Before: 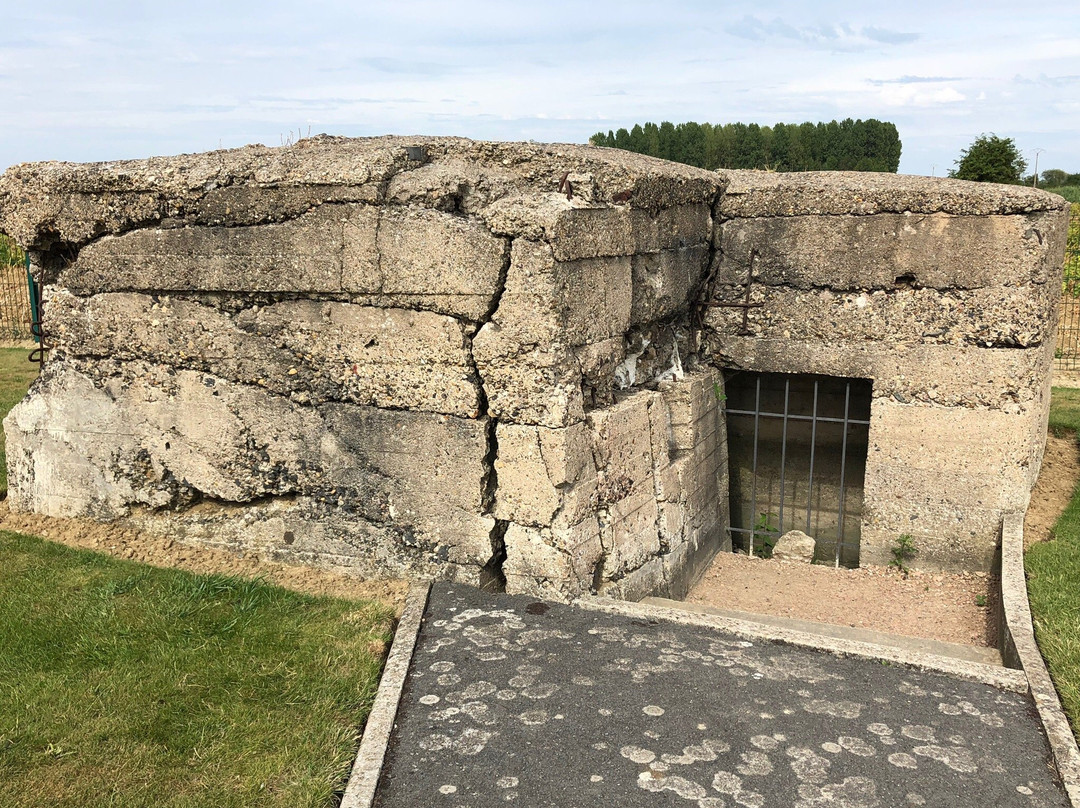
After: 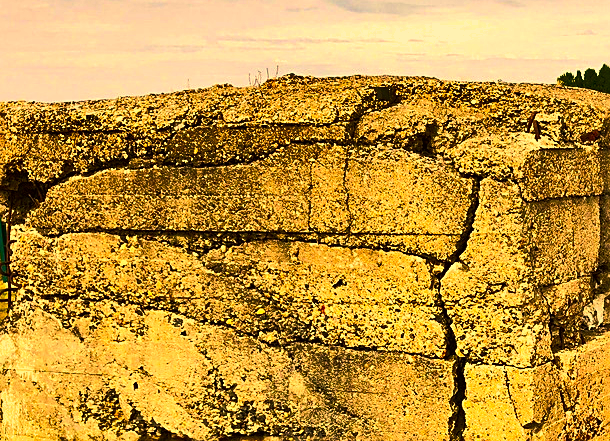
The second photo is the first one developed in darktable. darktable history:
sharpen: on, module defaults
crop and rotate: left 3.024%, top 7.467%, right 40.414%, bottom 37.95%
shadows and highlights: shadows 21.02, highlights -81.87, soften with gaussian
tone equalizer: -8 EV 0.007 EV, -7 EV -0.014 EV, -6 EV 0.037 EV, -5 EV 0.039 EV, -4 EV 0.249 EV, -3 EV 0.662 EV, -2 EV 0.584 EV, -1 EV 0.171 EV, +0 EV 0.02 EV, edges refinement/feathering 500, mask exposure compensation -1.57 EV, preserve details no
contrast brightness saturation: contrast 0.092, saturation 0.271
color correction: highlights a* 18.39, highlights b* 35.09, shadows a* 0.968, shadows b* 6.42, saturation 1.03
color balance rgb: highlights gain › chroma 3.069%, highlights gain › hue 76.73°, linear chroma grading › shadows -9.327%, linear chroma grading › global chroma 20.393%, perceptual saturation grading › global saturation 20%, perceptual saturation grading › highlights -25.089%, perceptual saturation grading › shadows 26.036%
